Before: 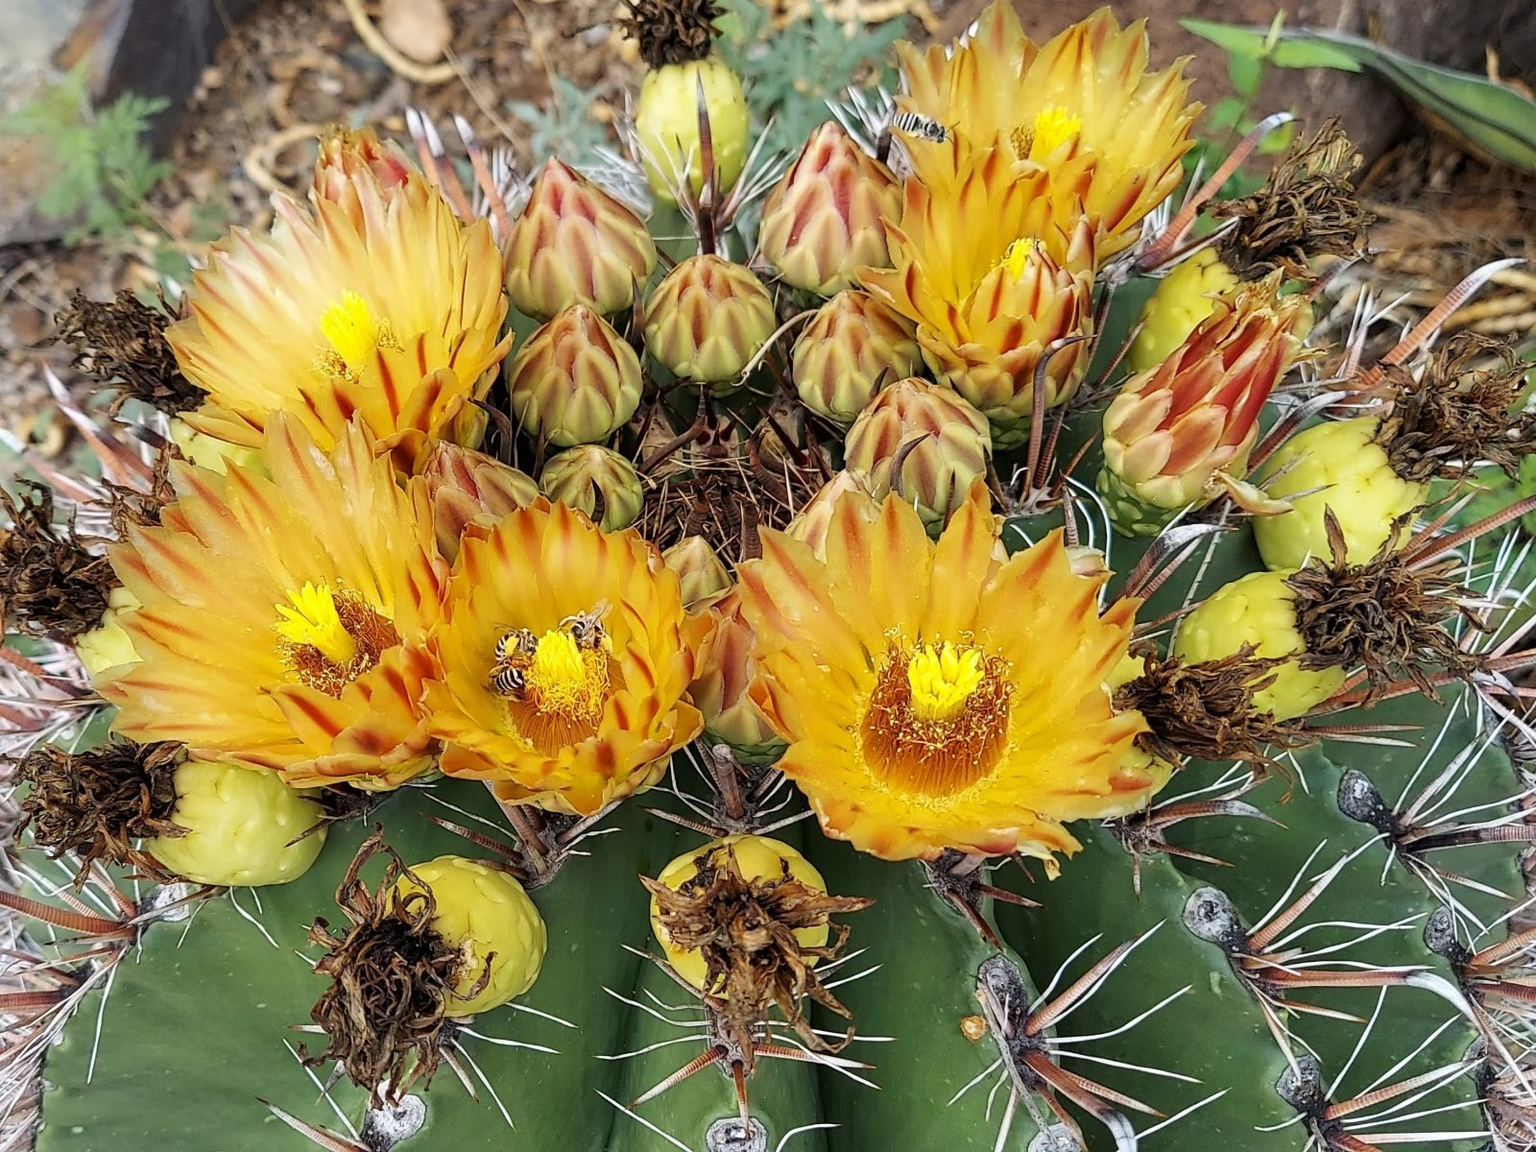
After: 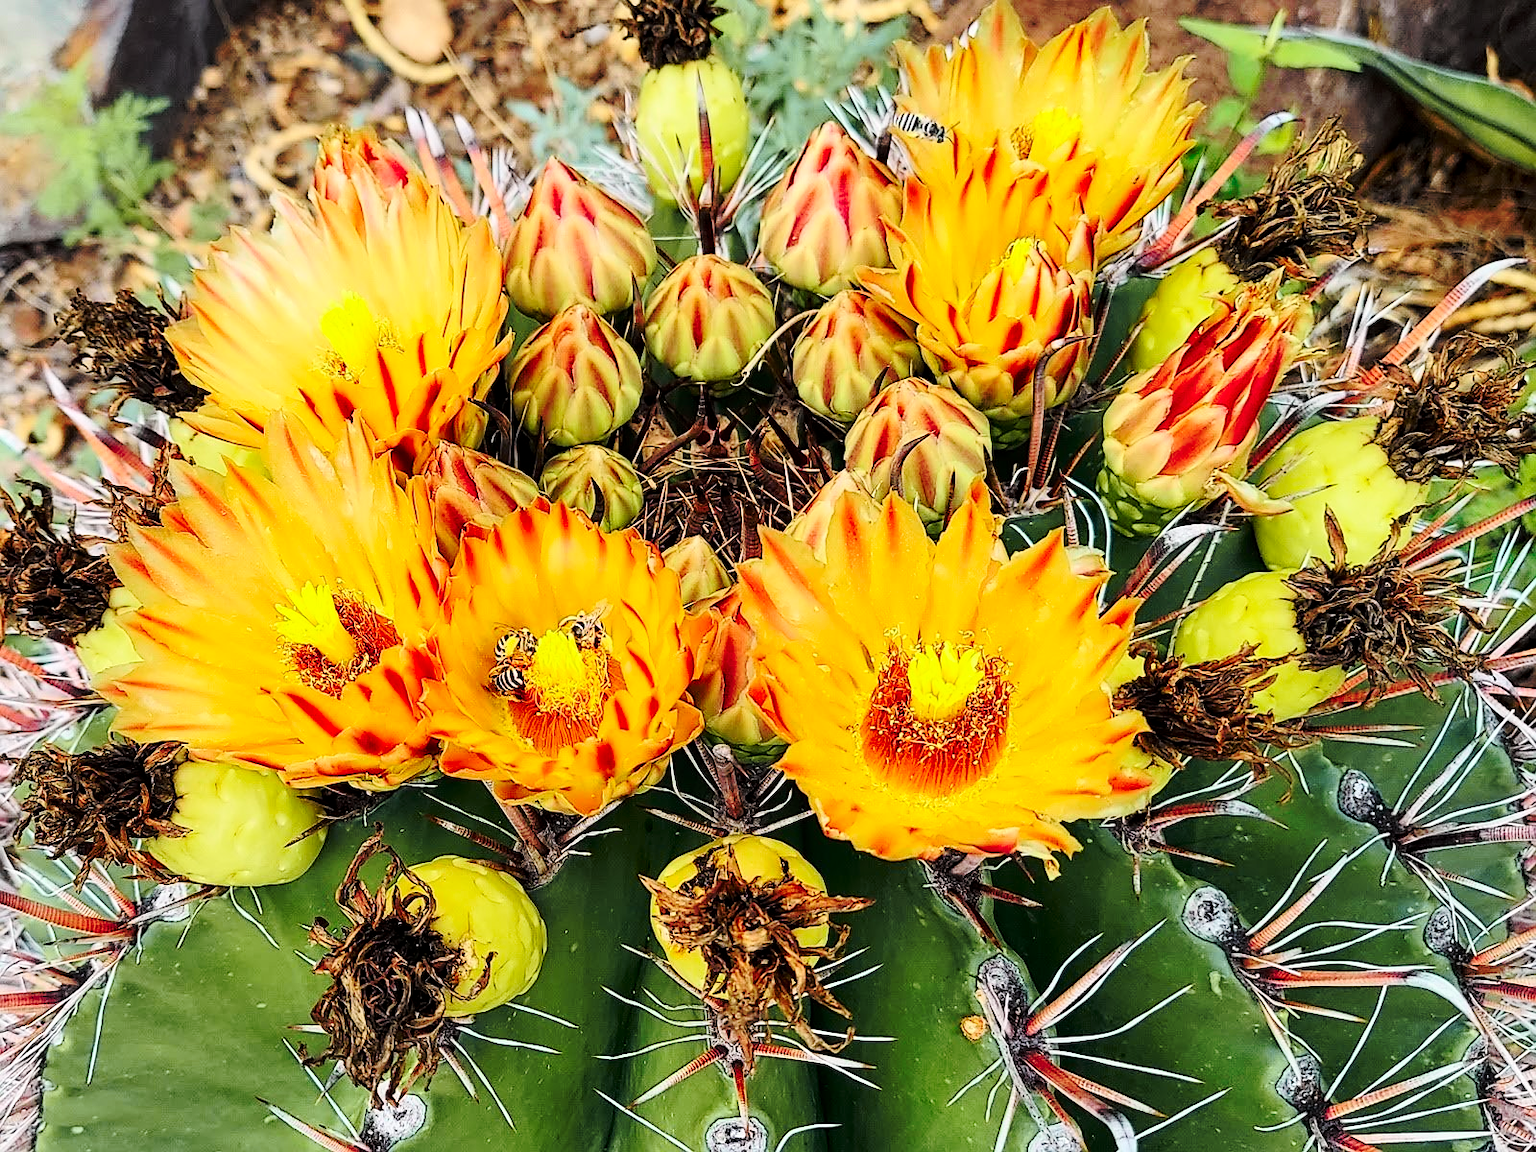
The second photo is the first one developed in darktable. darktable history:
exposure: compensate highlight preservation false
tone curve: curves: ch0 [(0, 0.005) (0.103, 0.097) (0.18, 0.22) (0.4, 0.485) (0.5, 0.612) (0.668, 0.787) (0.823, 0.894) (1, 0.971)]; ch1 [(0, 0) (0.172, 0.123) (0.324, 0.253) (0.396, 0.388) (0.478, 0.461) (0.499, 0.498) (0.522, 0.528) (0.609, 0.686) (0.704, 0.818) (1, 1)]; ch2 [(0, 0) (0.411, 0.424) (0.496, 0.501) (0.515, 0.514) (0.555, 0.585) (0.641, 0.69) (1, 1)], color space Lab, independent channels, preserve colors none
local contrast: highlights 100%, shadows 100%, detail 120%, midtone range 0.2
sharpen: radius 0.969, amount 0.604
base curve: curves: ch0 [(0, 0) (0.073, 0.04) (0.157, 0.139) (0.492, 0.492) (0.758, 0.758) (1, 1)], preserve colors none
